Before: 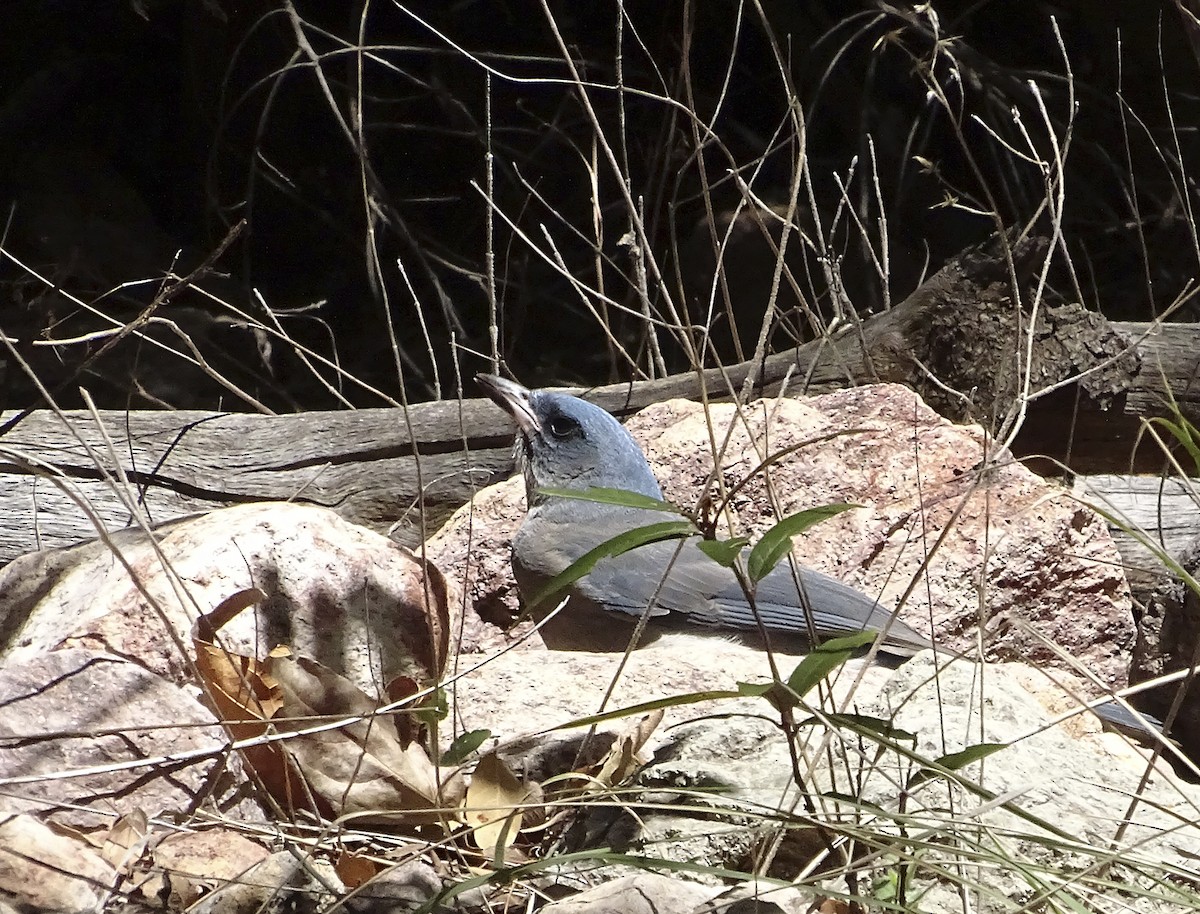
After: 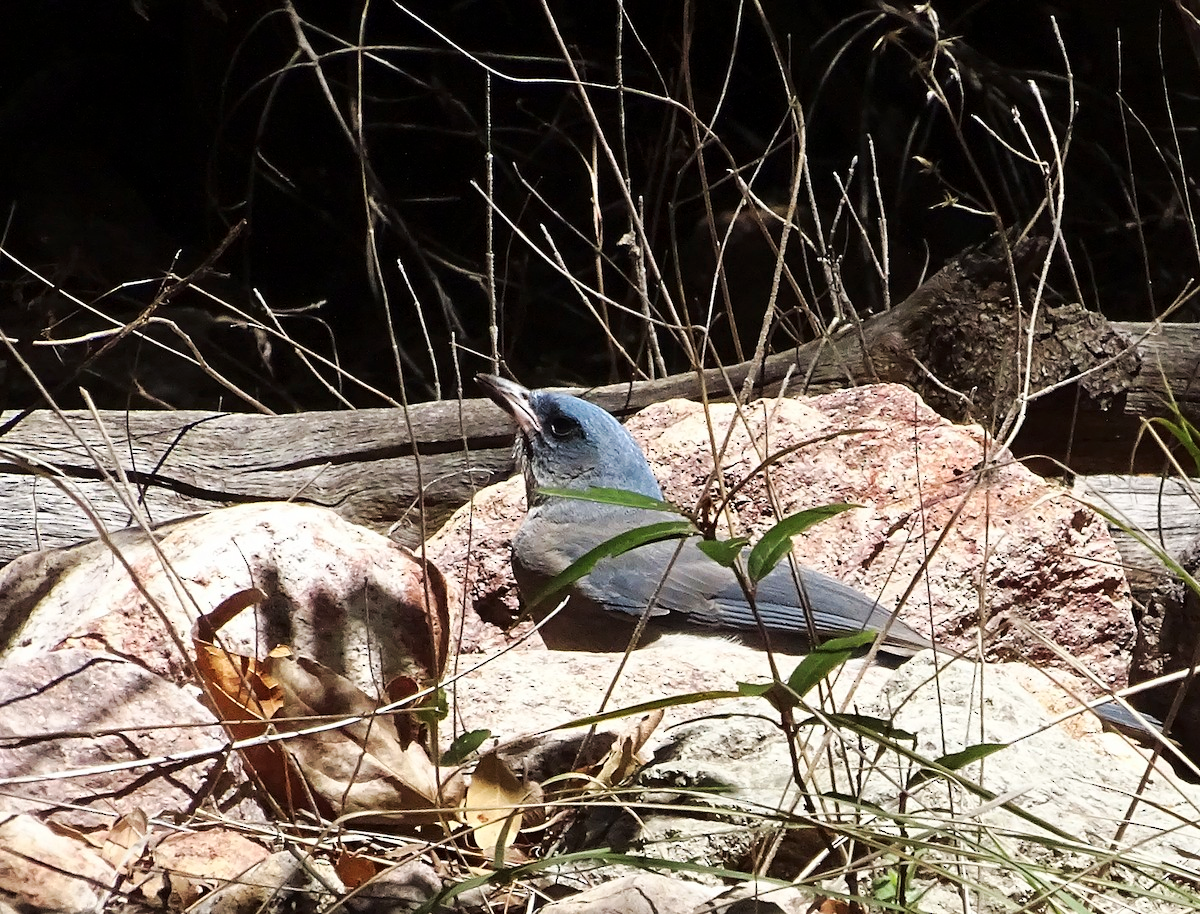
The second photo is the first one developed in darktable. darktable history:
tone curve: curves: ch0 [(0, 0) (0.003, 0.003) (0.011, 0.011) (0.025, 0.022) (0.044, 0.039) (0.069, 0.055) (0.1, 0.074) (0.136, 0.101) (0.177, 0.134) (0.224, 0.171) (0.277, 0.216) (0.335, 0.277) (0.399, 0.345) (0.468, 0.427) (0.543, 0.526) (0.623, 0.636) (0.709, 0.731) (0.801, 0.822) (0.898, 0.917) (1, 1)], preserve colors none
